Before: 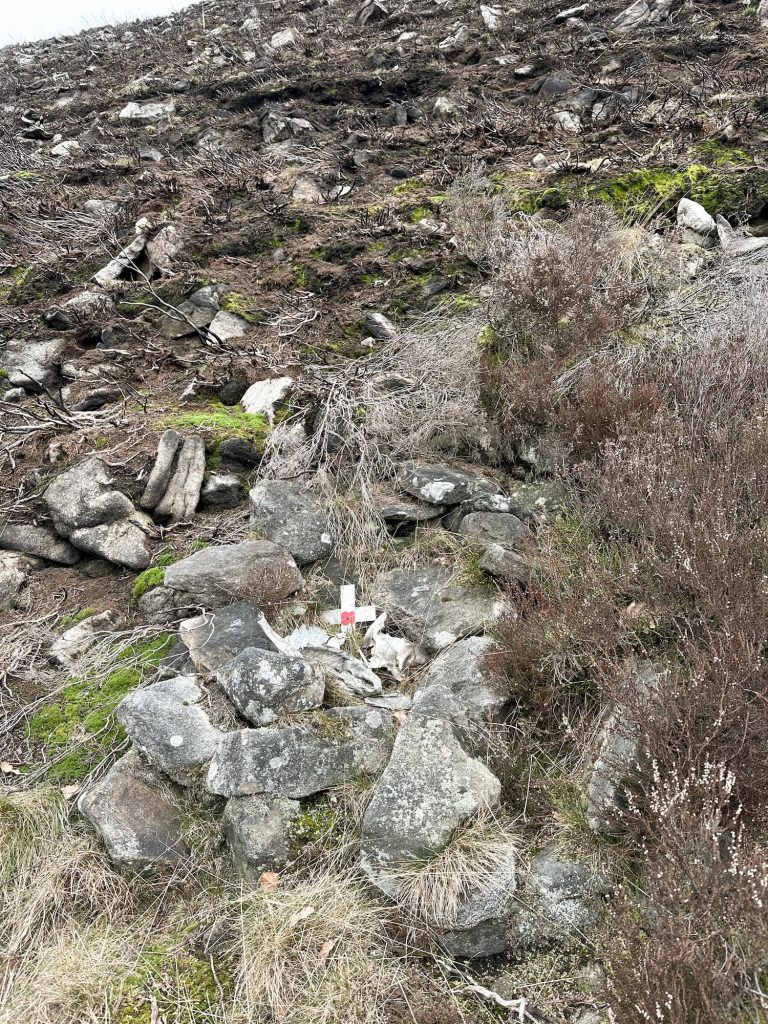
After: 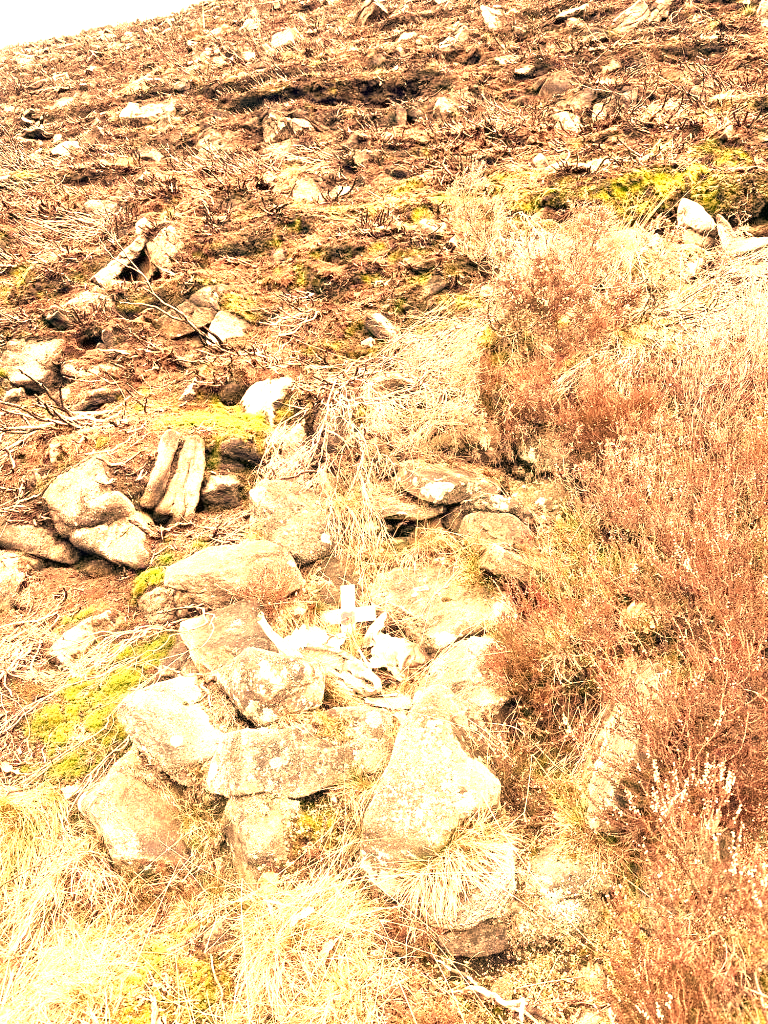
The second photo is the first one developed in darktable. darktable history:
exposure: black level correction 0, exposure 1.75 EV, compensate exposure bias true, compensate highlight preservation false
white balance: red 1.467, blue 0.684
